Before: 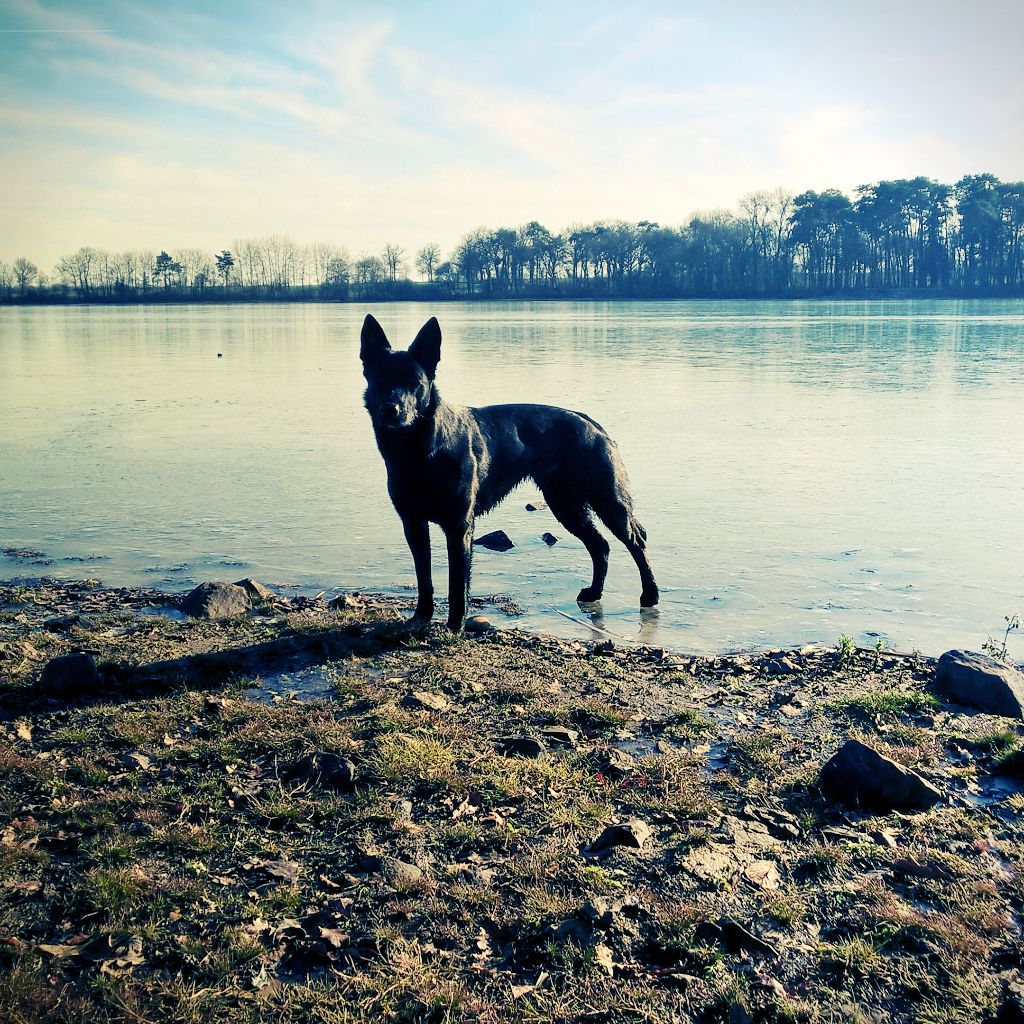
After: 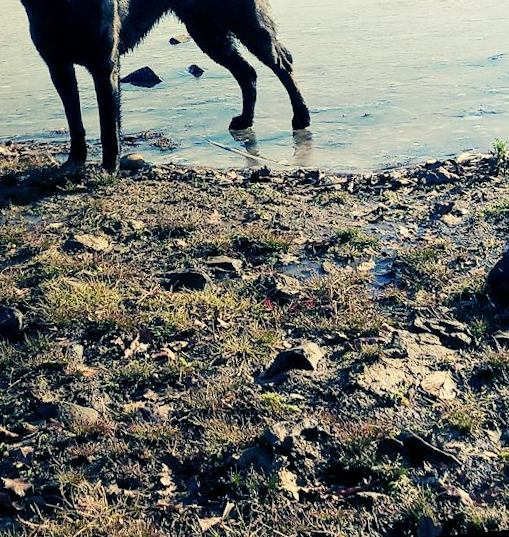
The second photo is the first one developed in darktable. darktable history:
rotate and perspective: rotation -5.2°, automatic cropping off
crop: left 35.976%, top 45.819%, right 18.162%, bottom 5.807%
